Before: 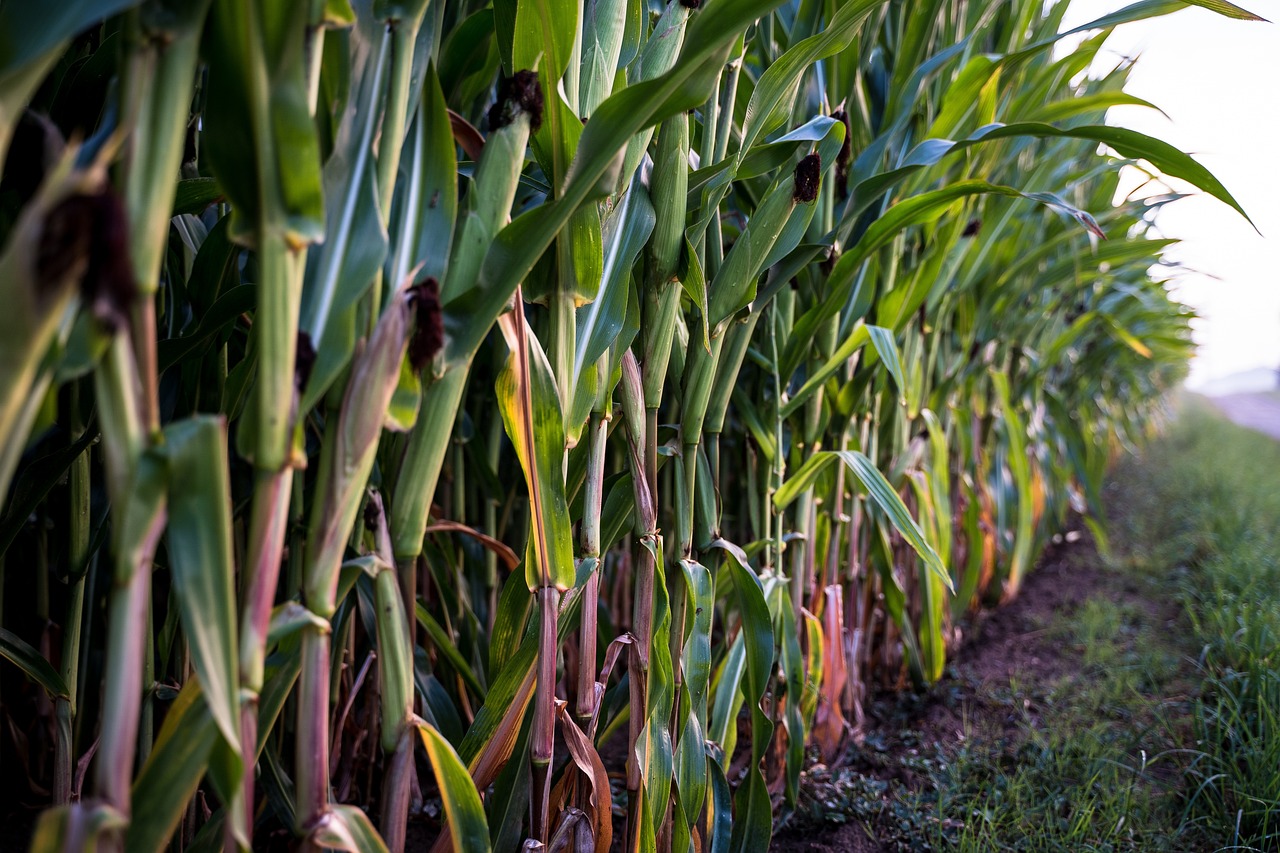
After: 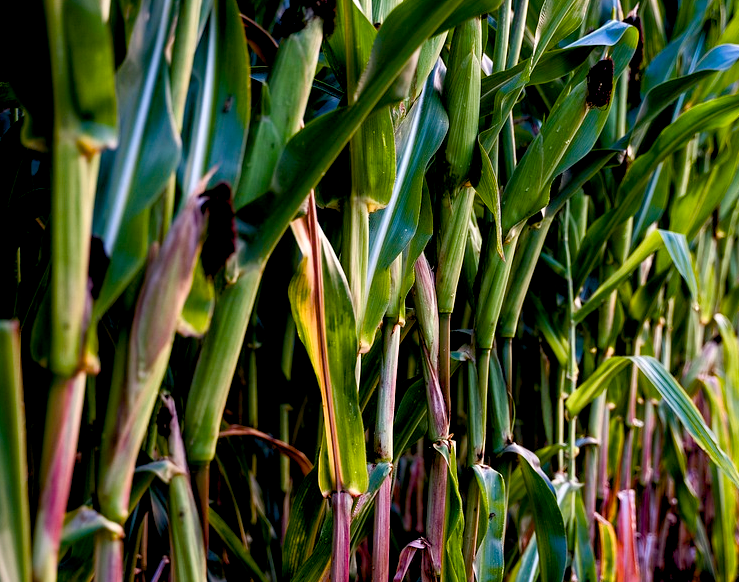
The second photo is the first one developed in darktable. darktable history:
color balance rgb: shadows lift › luminance -9.41%, highlights gain › luminance 17.6%, global offset › luminance -1.45%, perceptual saturation grading › highlights -17.77%, perceptual saturation grading › mid-tones 33.1%, perceptual saturation grading › shadows 50.52%, global vibrance 24.22%
crop: left 16.202%, top 11.208%, right 26.045%, bottom 20.557%
